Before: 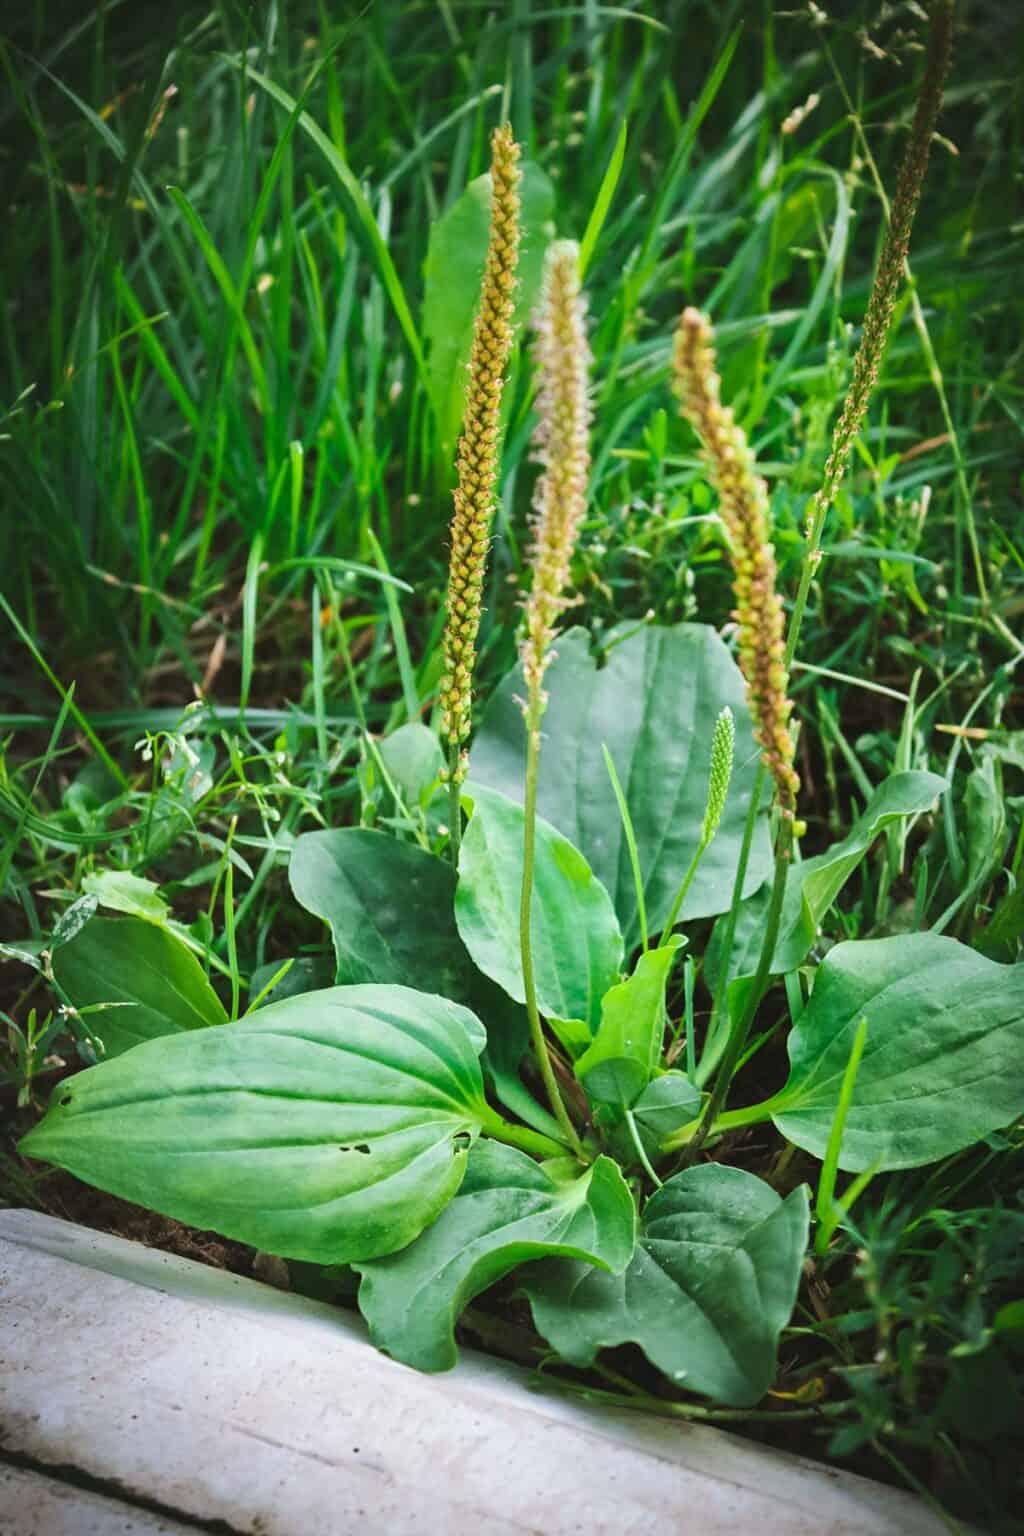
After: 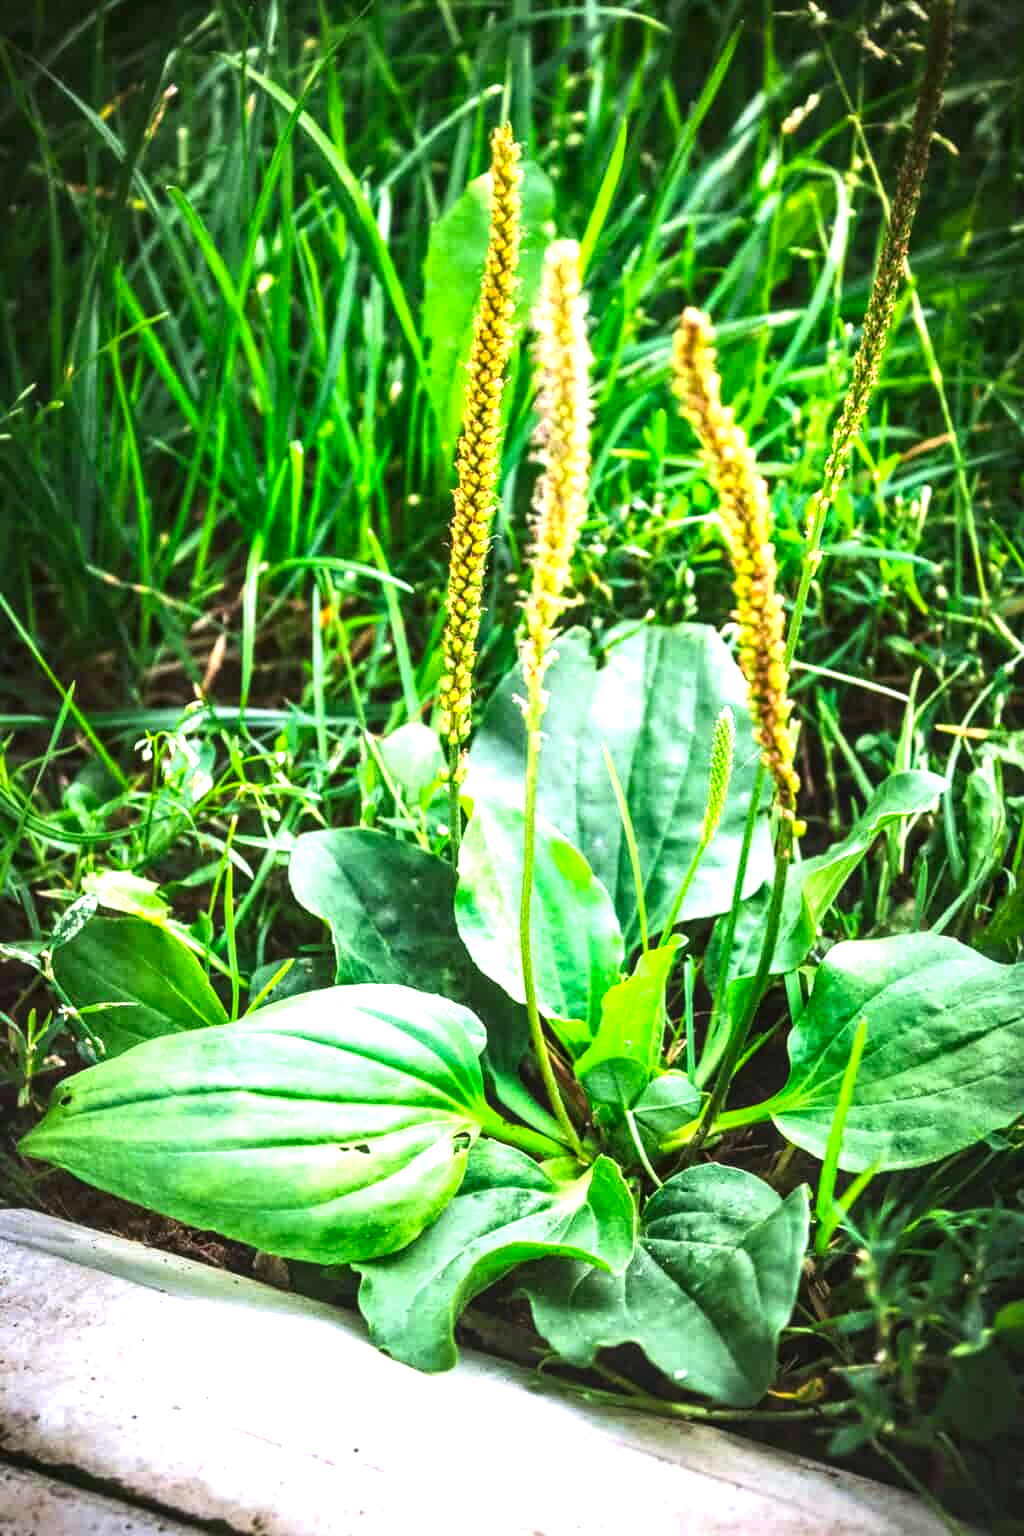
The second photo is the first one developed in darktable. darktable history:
local contrast: highlights 61%, detail 143%, midtone range 0.428
color correction: highlights a* 3.22, highlights b* 1.93, saturation 1.19
tone equalizer: -8 EV -0.75 EV, -7 EV -0.7 EV, -6 EV -0.6 EV, -5 EV -0.4 EV, -3 EV 0.4 EV, -2 EV 0.6 EV, -1 EV 0.7 EV, +0 EV 0.75 EV, edges refinement/feathering 500, mask exposure compensation -1.57 EV, preserve details no
exposure: black level correction 0.001, exposure 0.5 EV, compensate exposure bias true, compensate highlight preservation false
